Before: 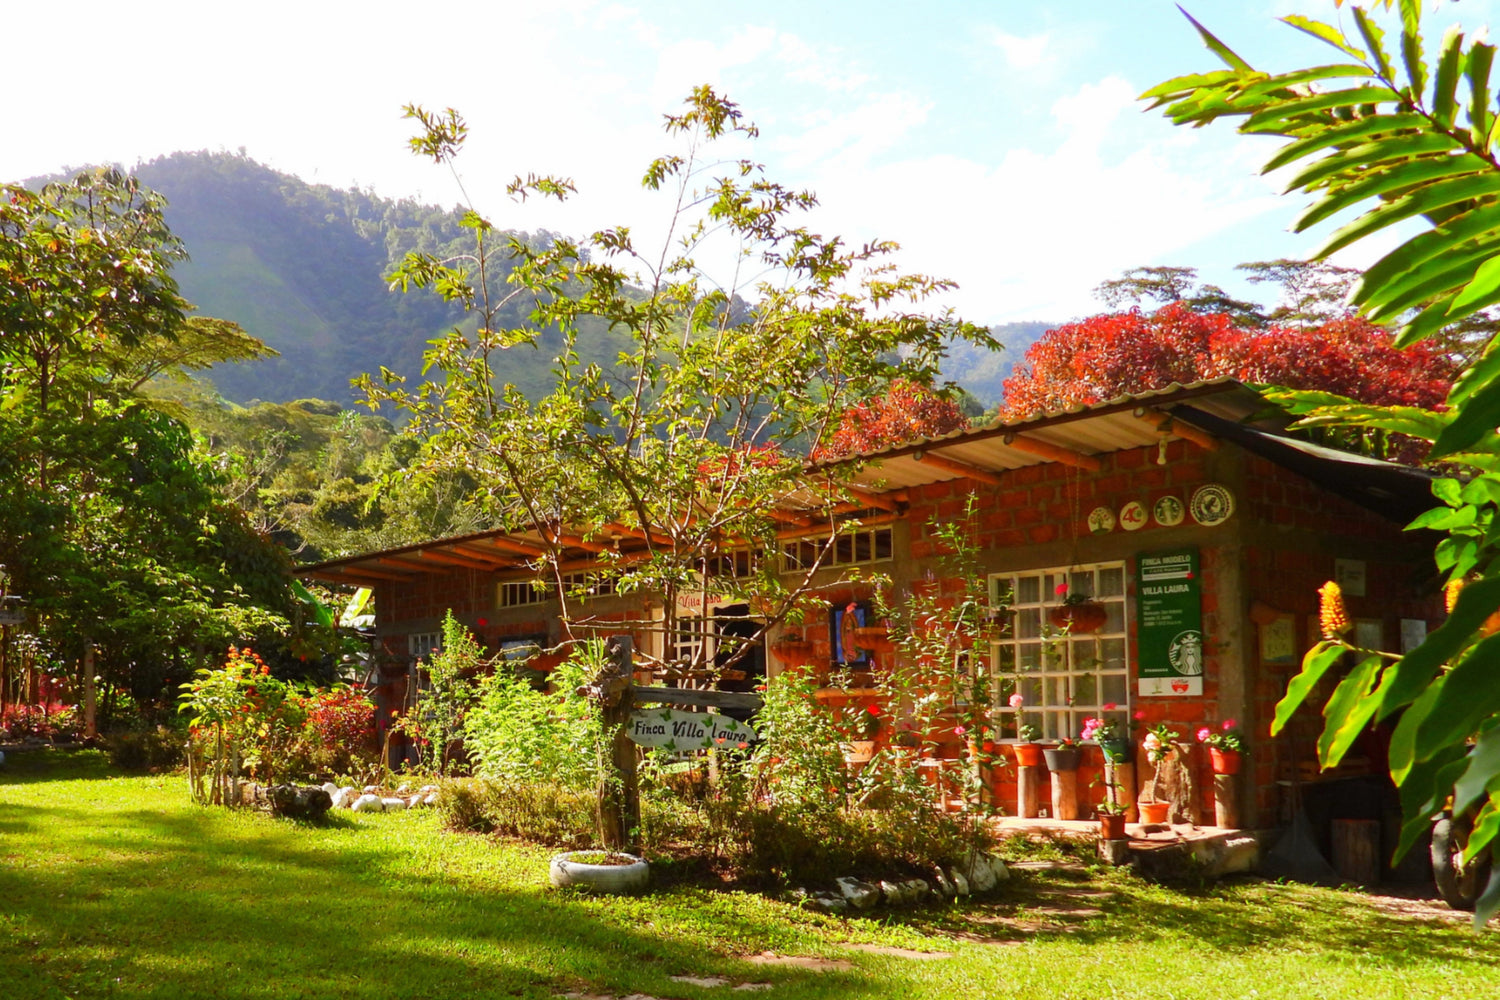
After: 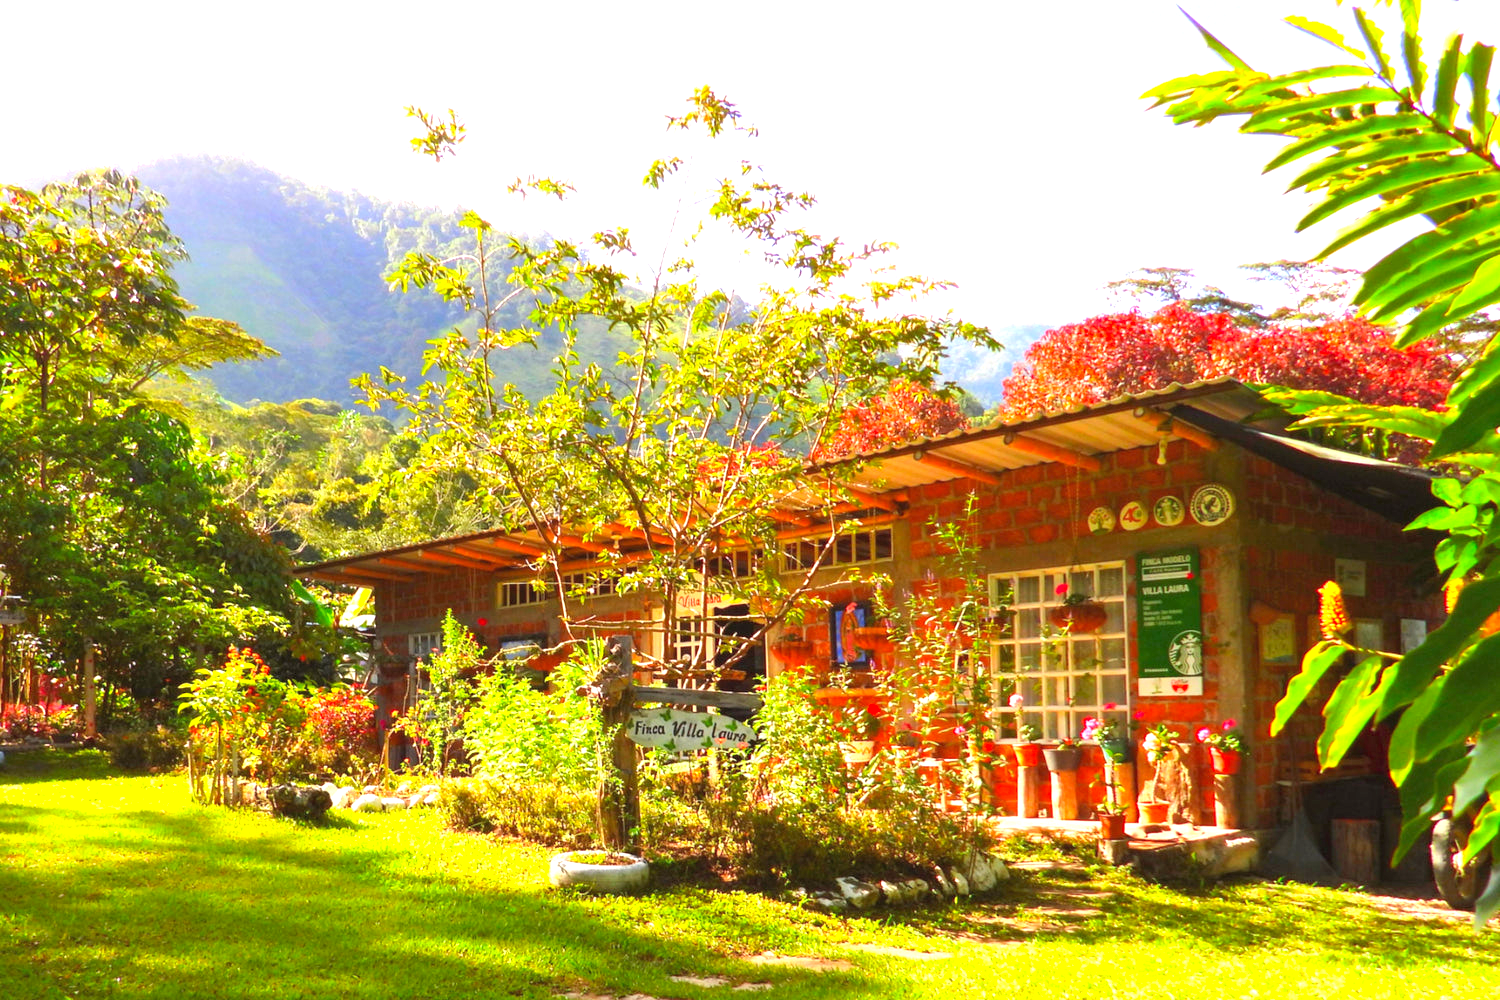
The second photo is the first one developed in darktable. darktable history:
contrast brightness saturation: brightness 0.086, saturation 0.192
exposure: black level correction 0, exposure 1 EV, compensate highlight preservation false
contrast equalizer: y [[0.5, 0.5, 0.472, 0.5, 0.5, 0.5], [0.5 ×6], [0.5 ×6], [0 ×6], [0 ×6]], mix -0.183
